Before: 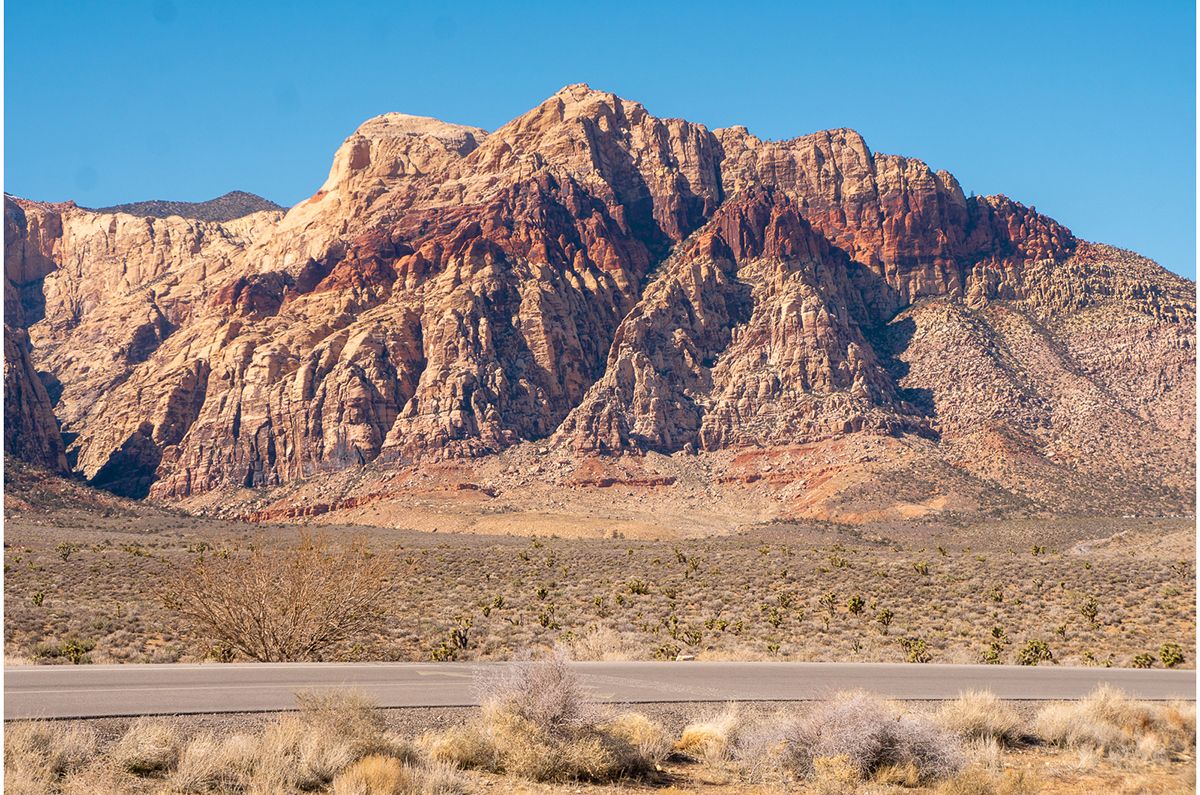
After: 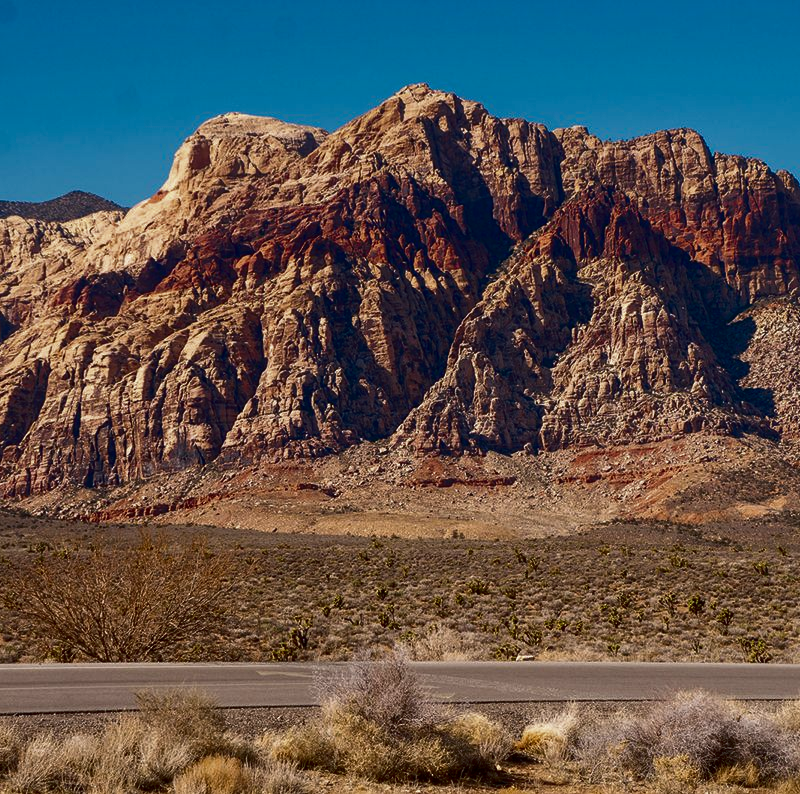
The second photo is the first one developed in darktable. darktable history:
shadows and highlights: shadows 24.91, highlights -25.52
crop and rotate: left 13.408%, right 19.898%
contrast brightness saturation: brightness -0.513
